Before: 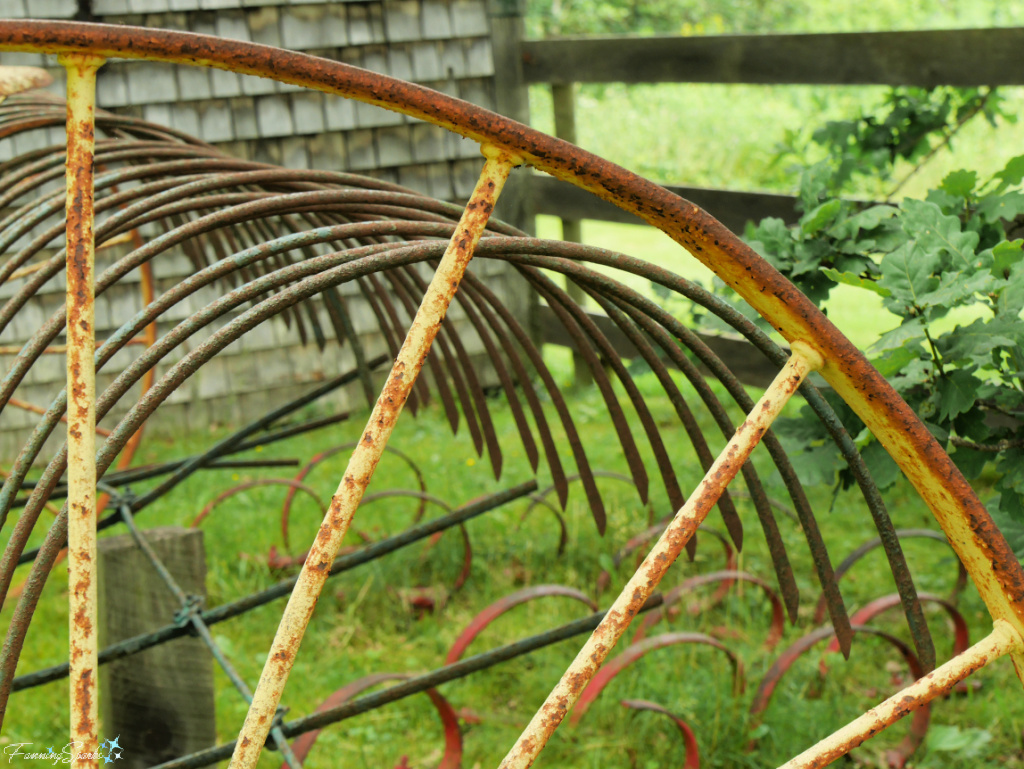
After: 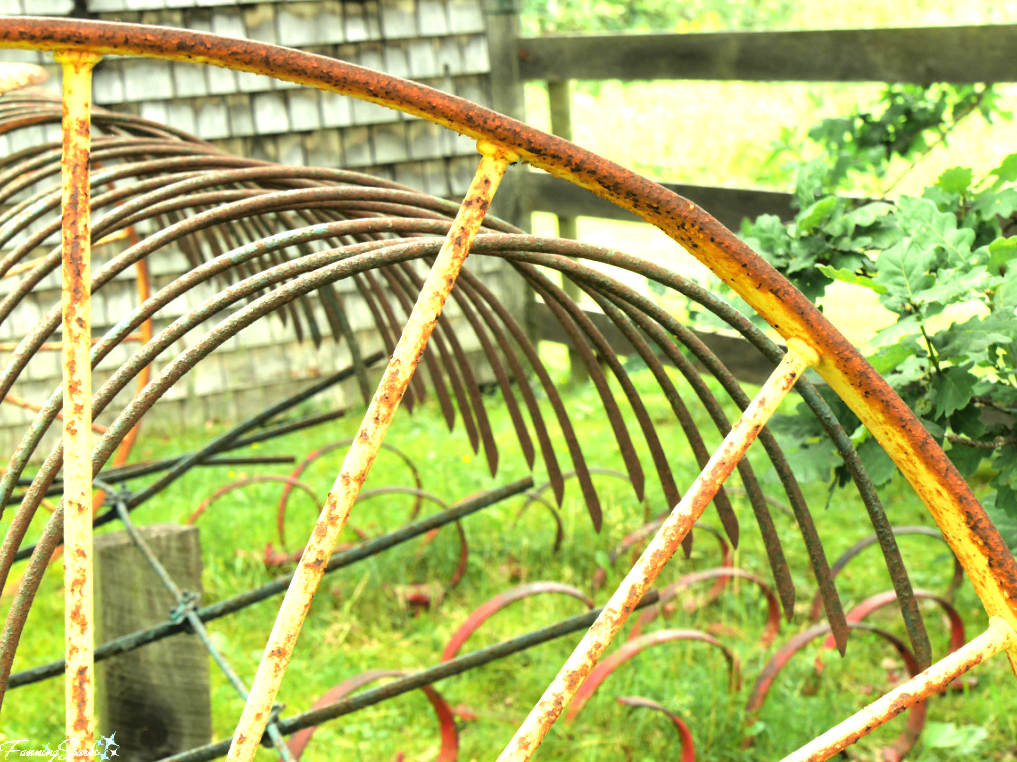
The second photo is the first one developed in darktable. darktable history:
exposure: black level correction 0, exposure 1.173 EV, compensate exposure bias true, compensate highlight preservation false
crop: left 0.434%, top 0.485%, right 0.244%, bottom 0.386%
